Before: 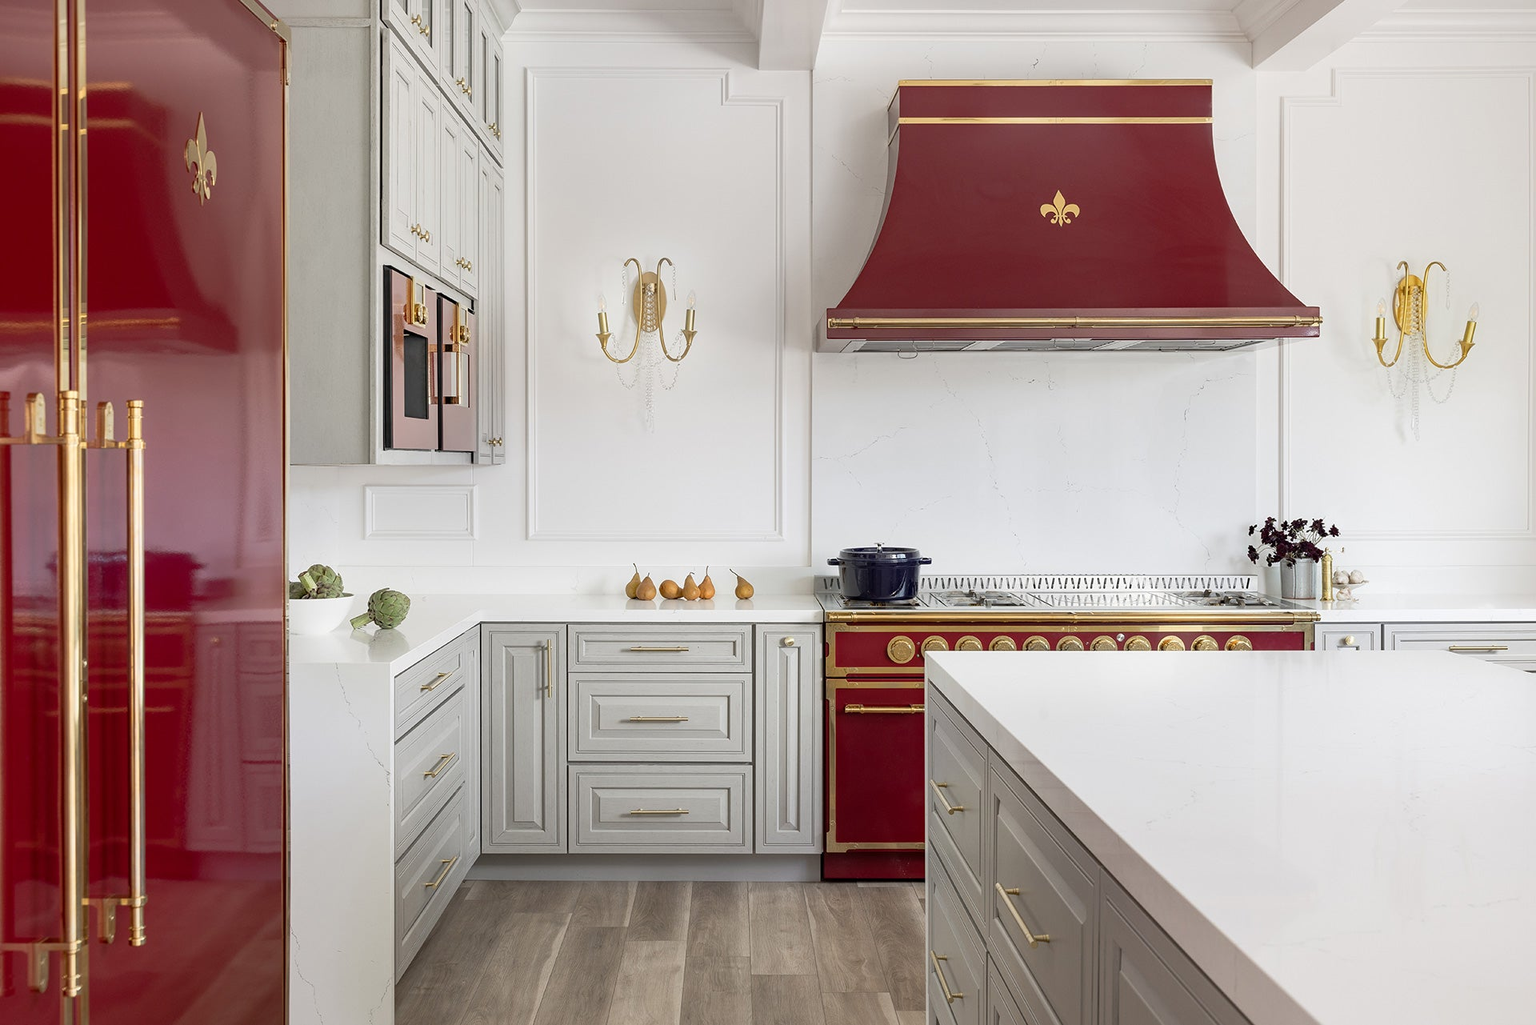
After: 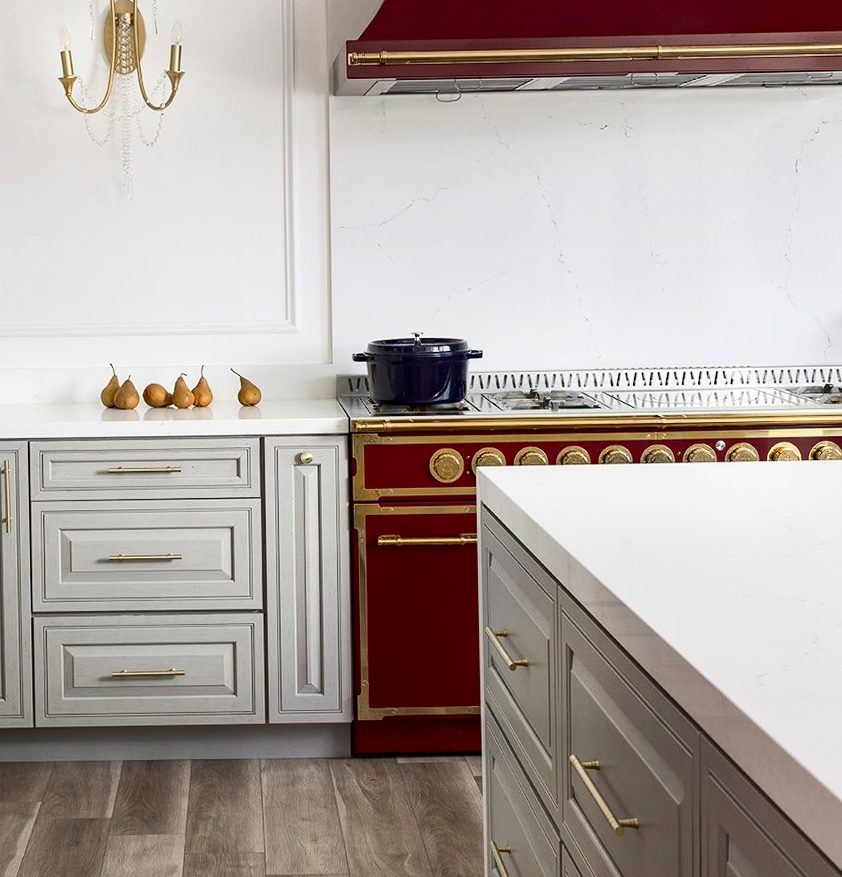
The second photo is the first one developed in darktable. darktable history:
levels: levels [0, 0.492, 0.984]
crop: left 35.432%, top 26.233%, right 20.145%, bottom 3.432%
contrast brightness saturation: contrast 0.2, brightness -0.11, saturation 0.1
rotate and perspective: rotation -1°, crop left 0.011, crop right 0.989, crop top 0.025, crop bottom 0.975
